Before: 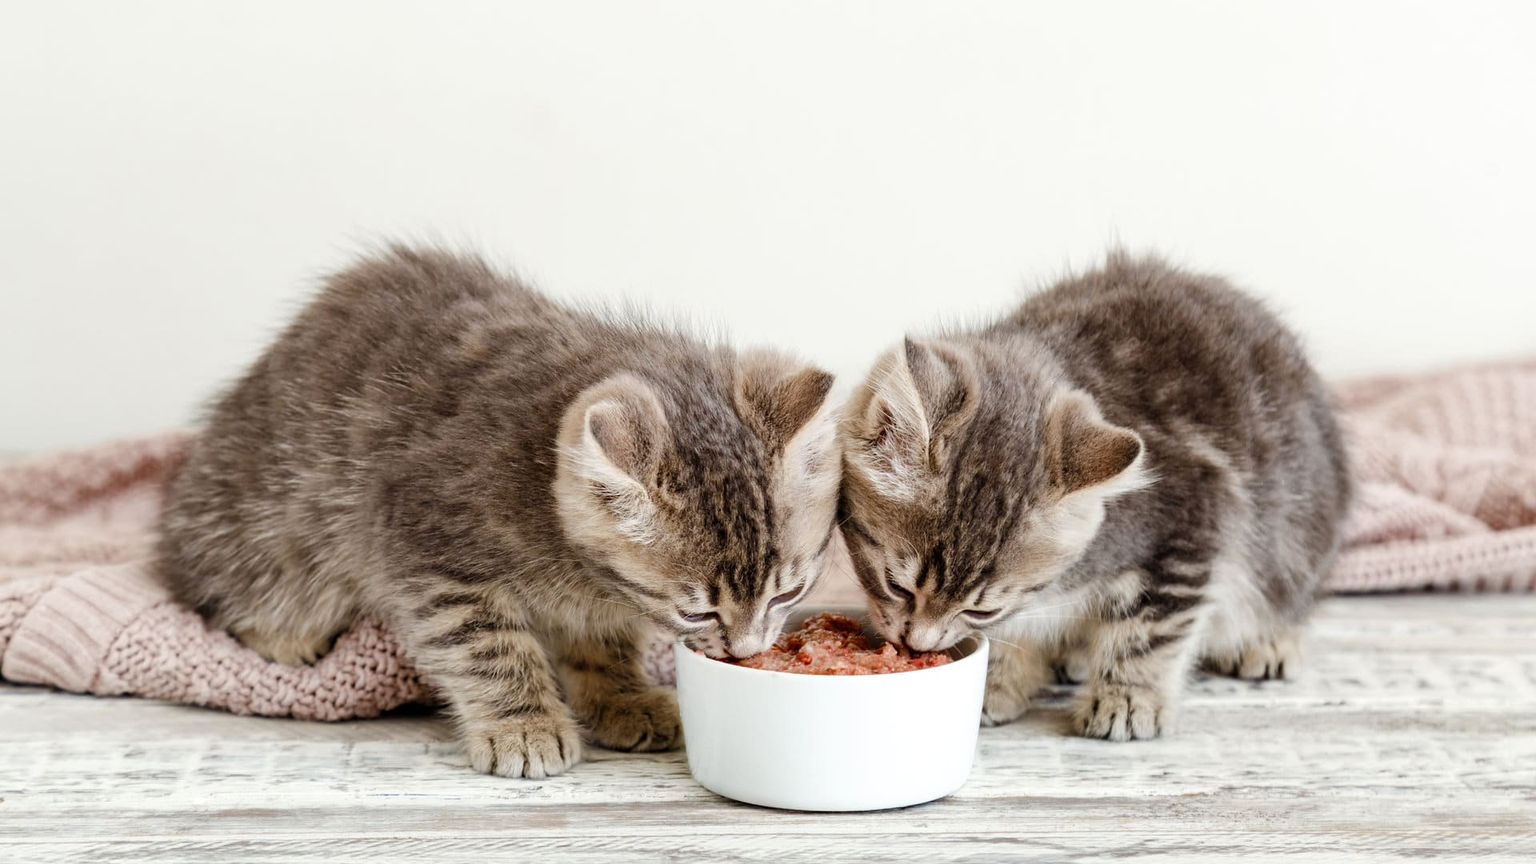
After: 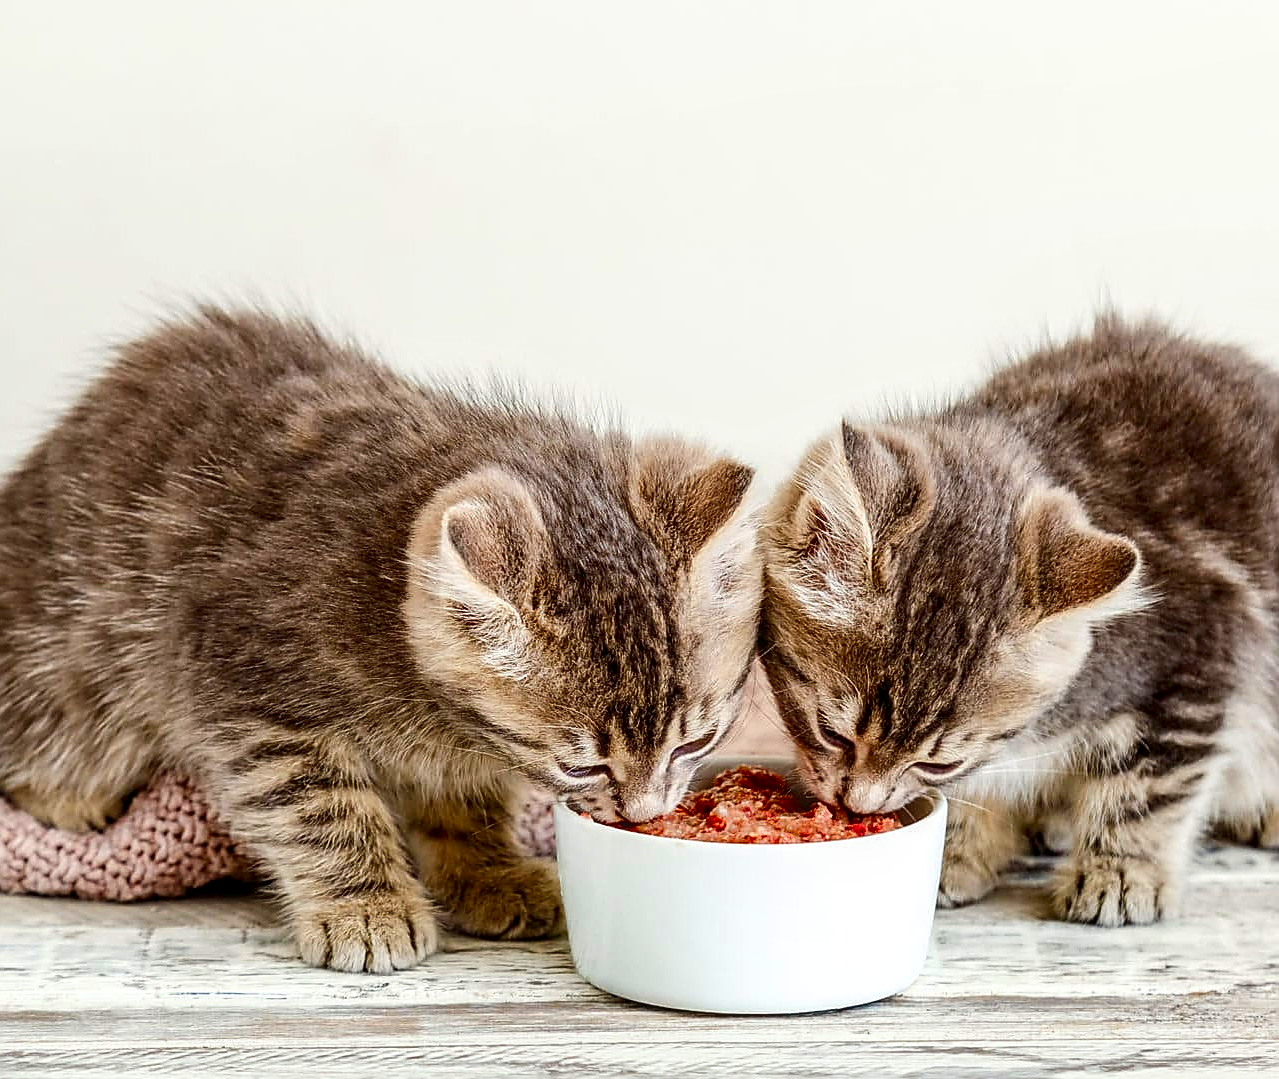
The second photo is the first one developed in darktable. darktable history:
color zones: curves: ch0 [(0, 0.613) (0.01, 0.613) (0.245, 0.448) (0.498, 0.529) (0.642, 0.665) (0.879, 0.777) (0.99, 0.613)]; ch1 [(0, 0) (0.143, 0) (0.286, 0) (0.429, 0) (0.571, 0) (0.714, 0) (0.857, 0)], mix -131.09%
contrast brightness saturation: contrast 0.13, brightness -0.05, saturation 0.16
exposure: compensate highlight preservation false
local contrast: on, module defaults
sharpen: radius 1.4, amount 1.25, threshold 0.7
crop and rotate: left 15.055%, right 18.278%
